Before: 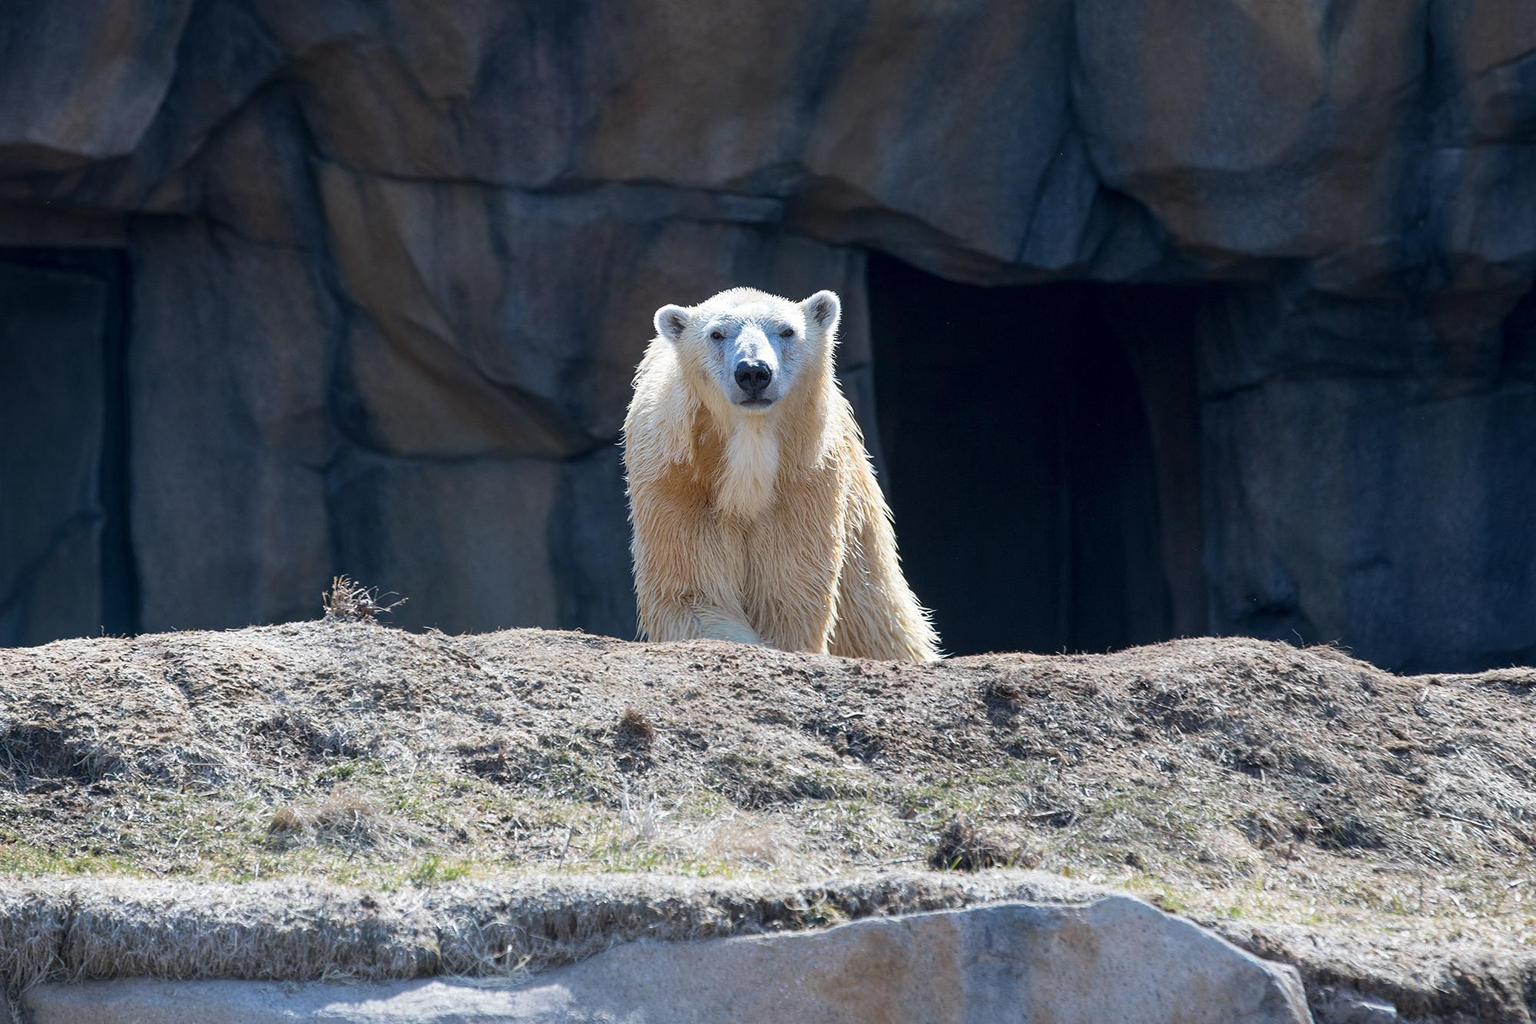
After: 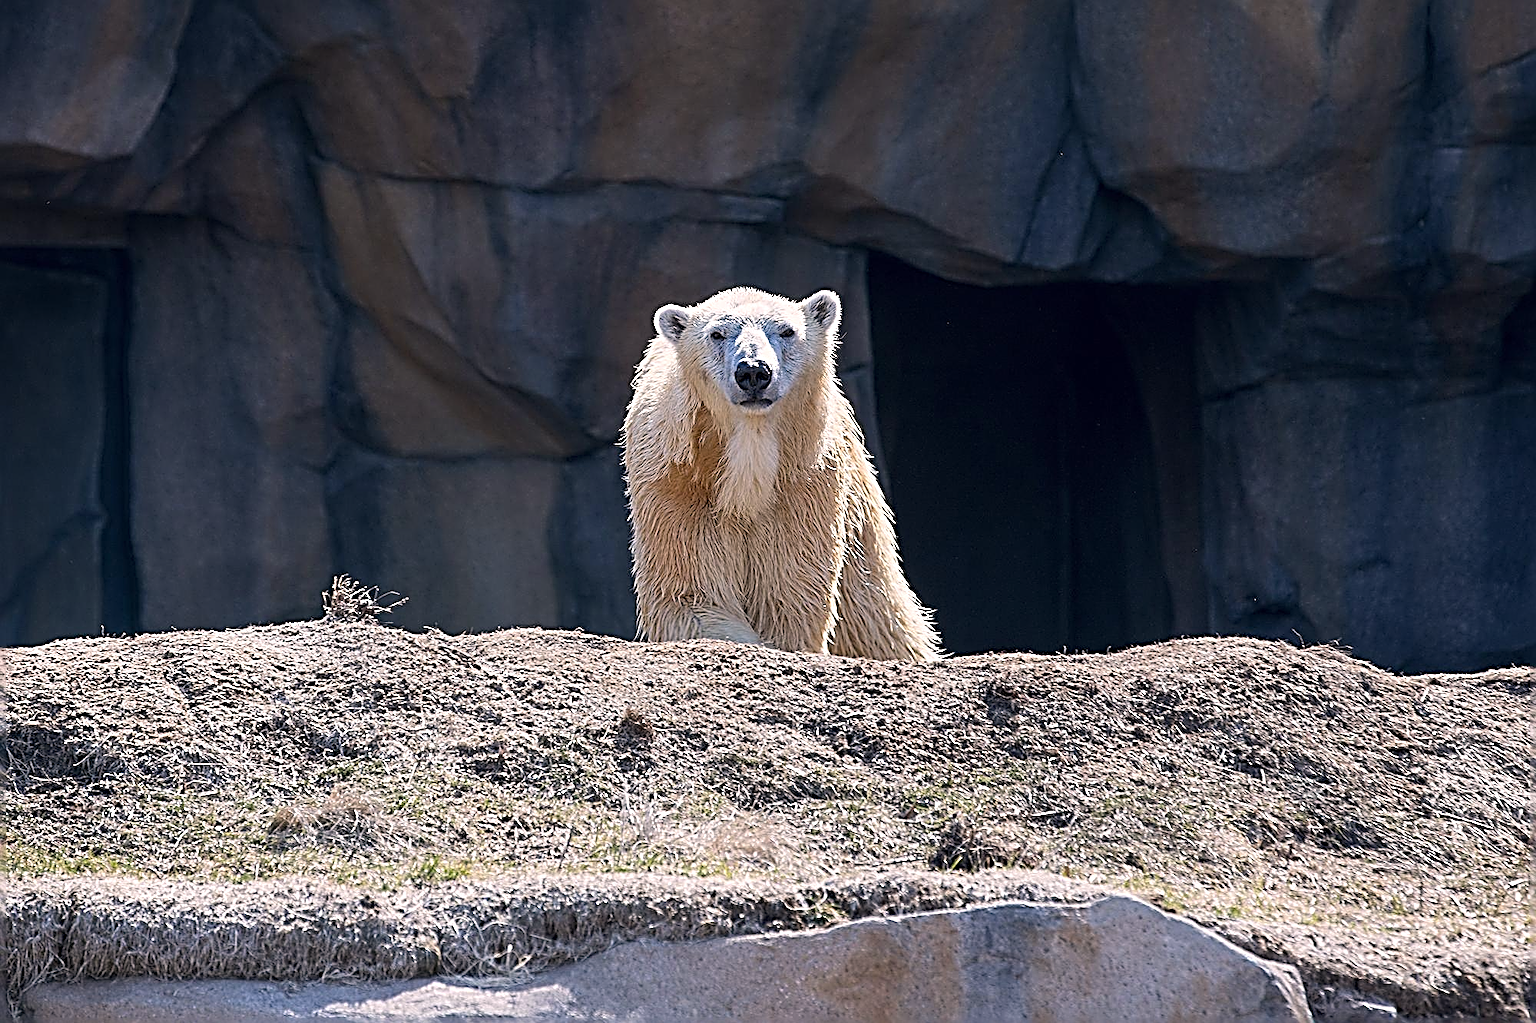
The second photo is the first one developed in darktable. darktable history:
color correction: highlights a* 7.34, highlights b* 4.37
sharpen: radius 3.158, amount 1.731
